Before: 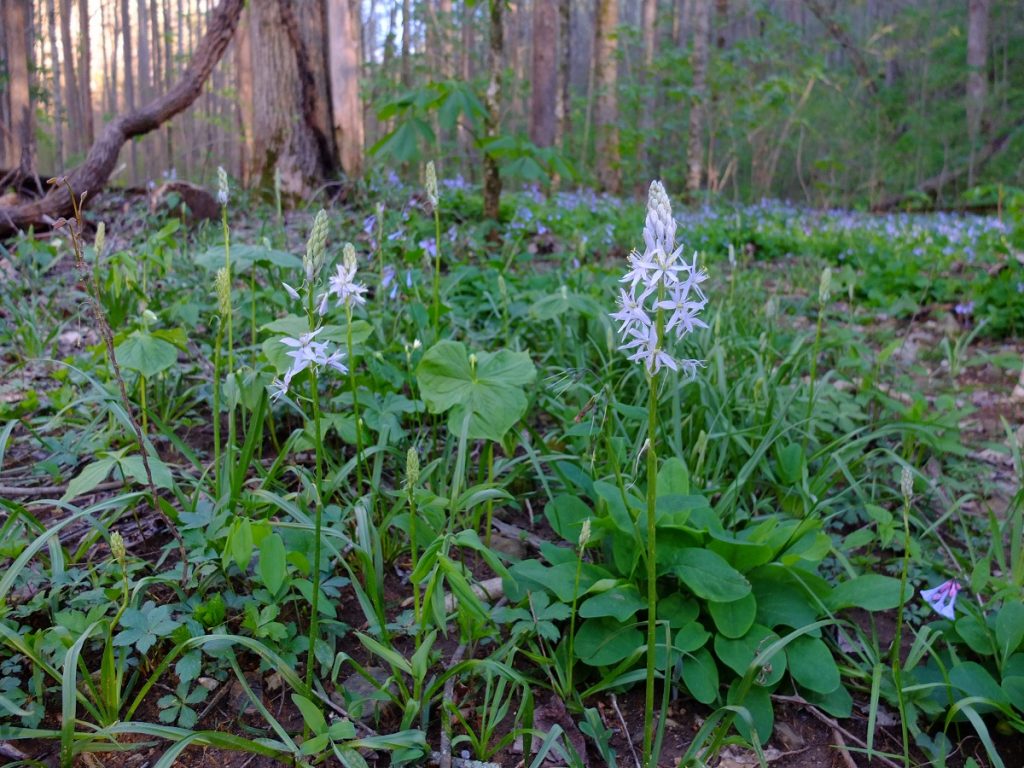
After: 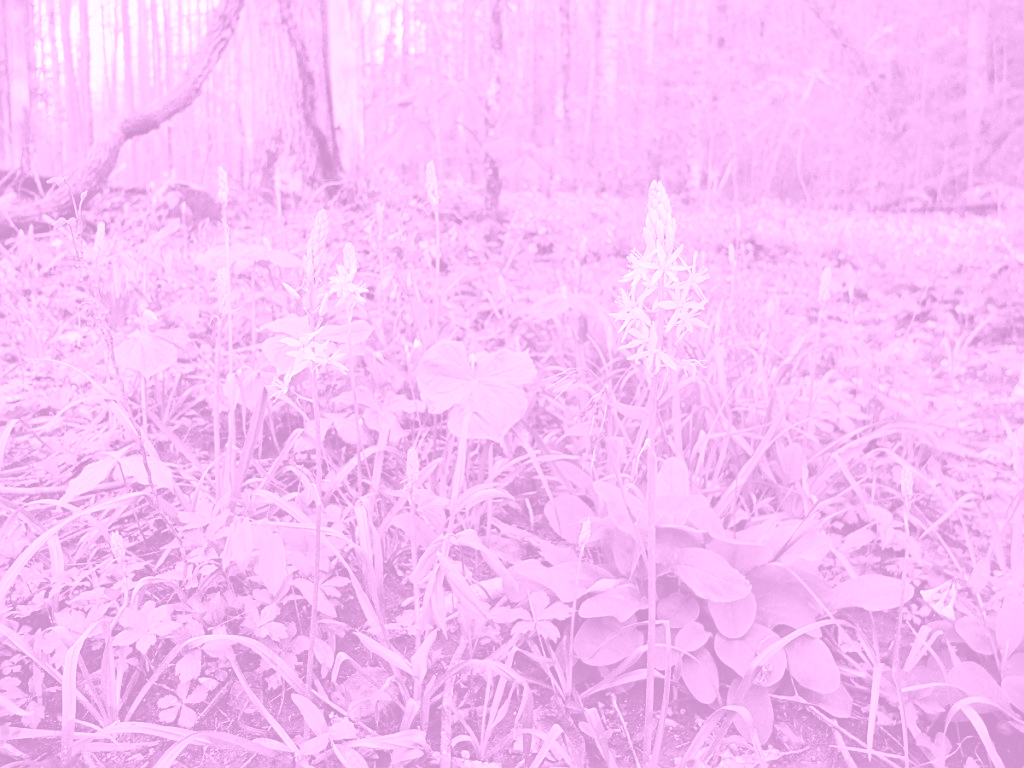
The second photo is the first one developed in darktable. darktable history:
colorize: hue 331.2°, saturation 75%, source mix 30.28%, lightness 70.52%, version 1
sharpen: on, module defaults
exposure: black level correction 0, exposure 0.953 EV, compensate exposure bias true, compensate highlight preservation false
contrast brightness saturation: contrast 0.14
